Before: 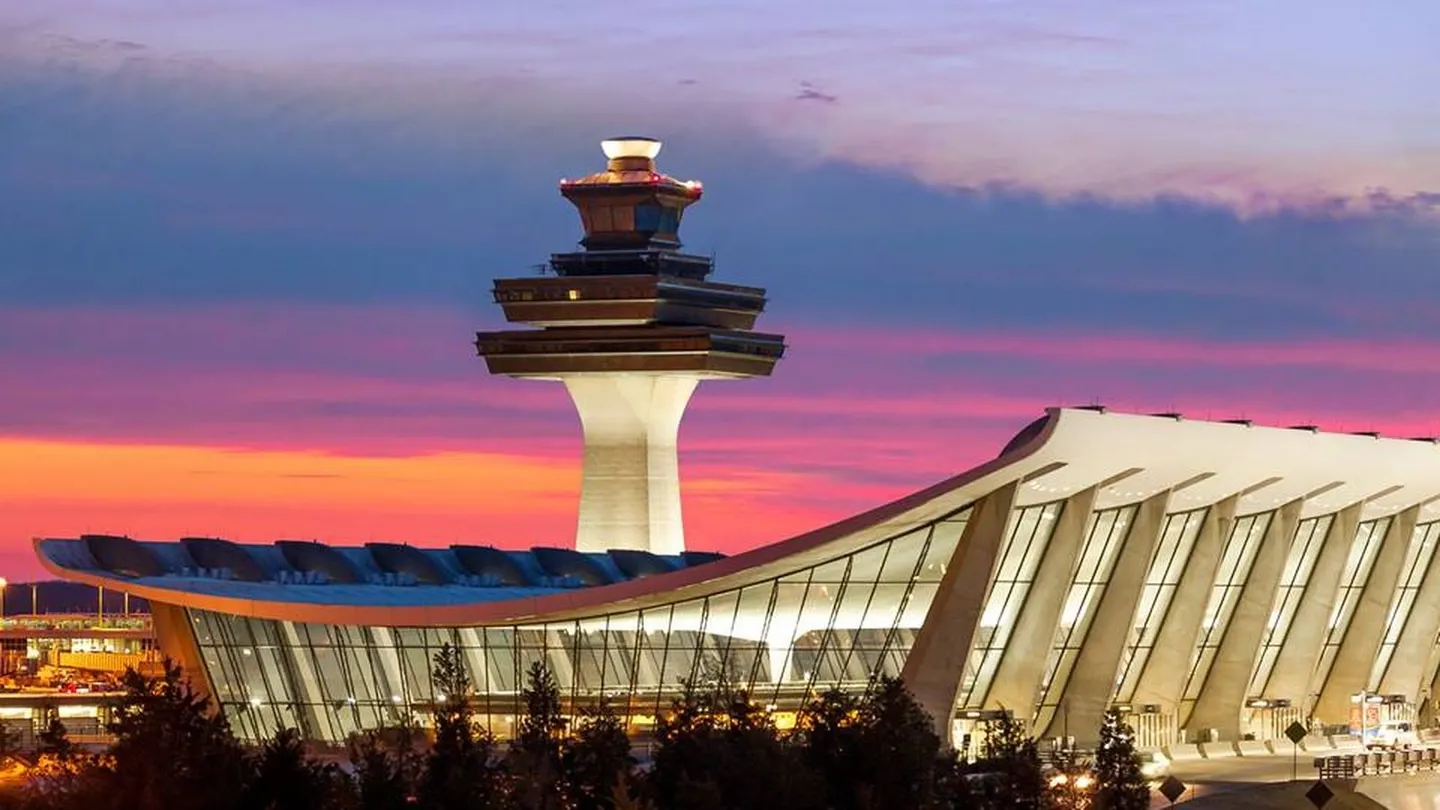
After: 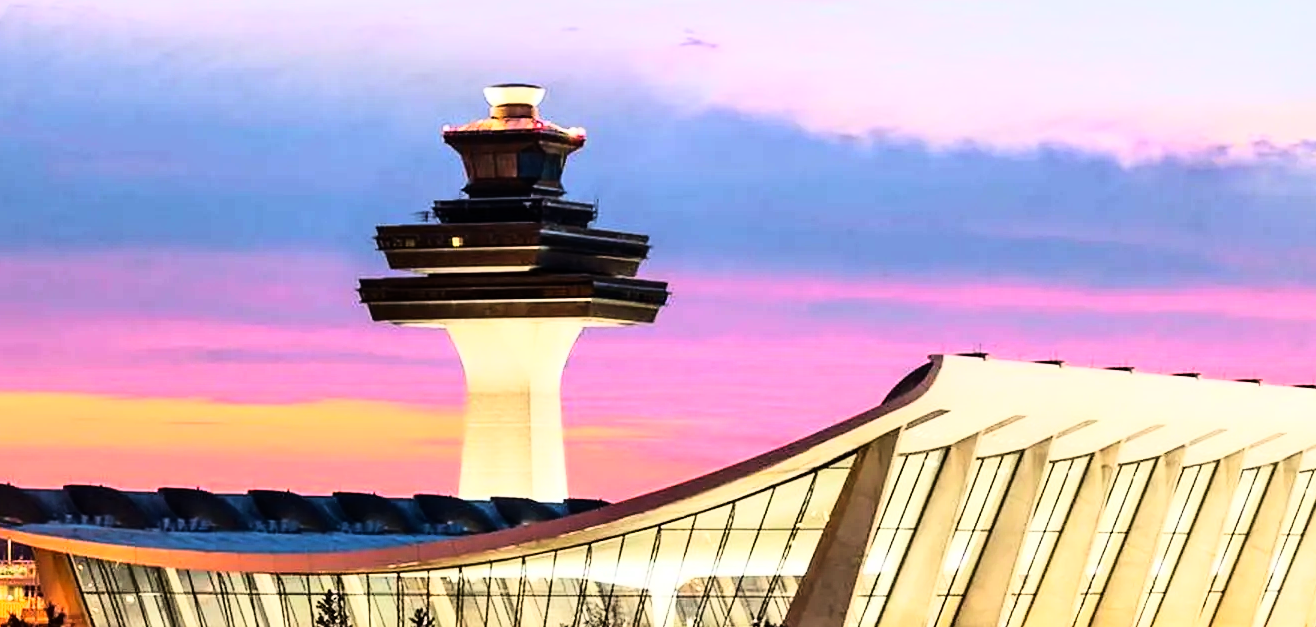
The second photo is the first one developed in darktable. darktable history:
rgb levels: preserve colors max RGB
rgb curve: curves: ch0 [(0, 0) (0.21, 0.15) (0.24, 0.21) (0.5, 0.75) (0.75, 0.96) (0.89, 0.99) (1, 1)]; ch1 [(0, 0.02) (0.21, 0.13) (0.25, 0.2) (0.5, 0.67) (0.75, 0.9) (0.89, 0.97) (1, 1)]; ch2 [(0, 0.02) (0.21, 0.13) (0.25, 0.2) (0.5, 0.67) (0.75, 0.9) (0.89, 0.97) (1, 1)], compensate middle gray true
crop: left 8.155%, top 6.611%, bottom 15.385%
